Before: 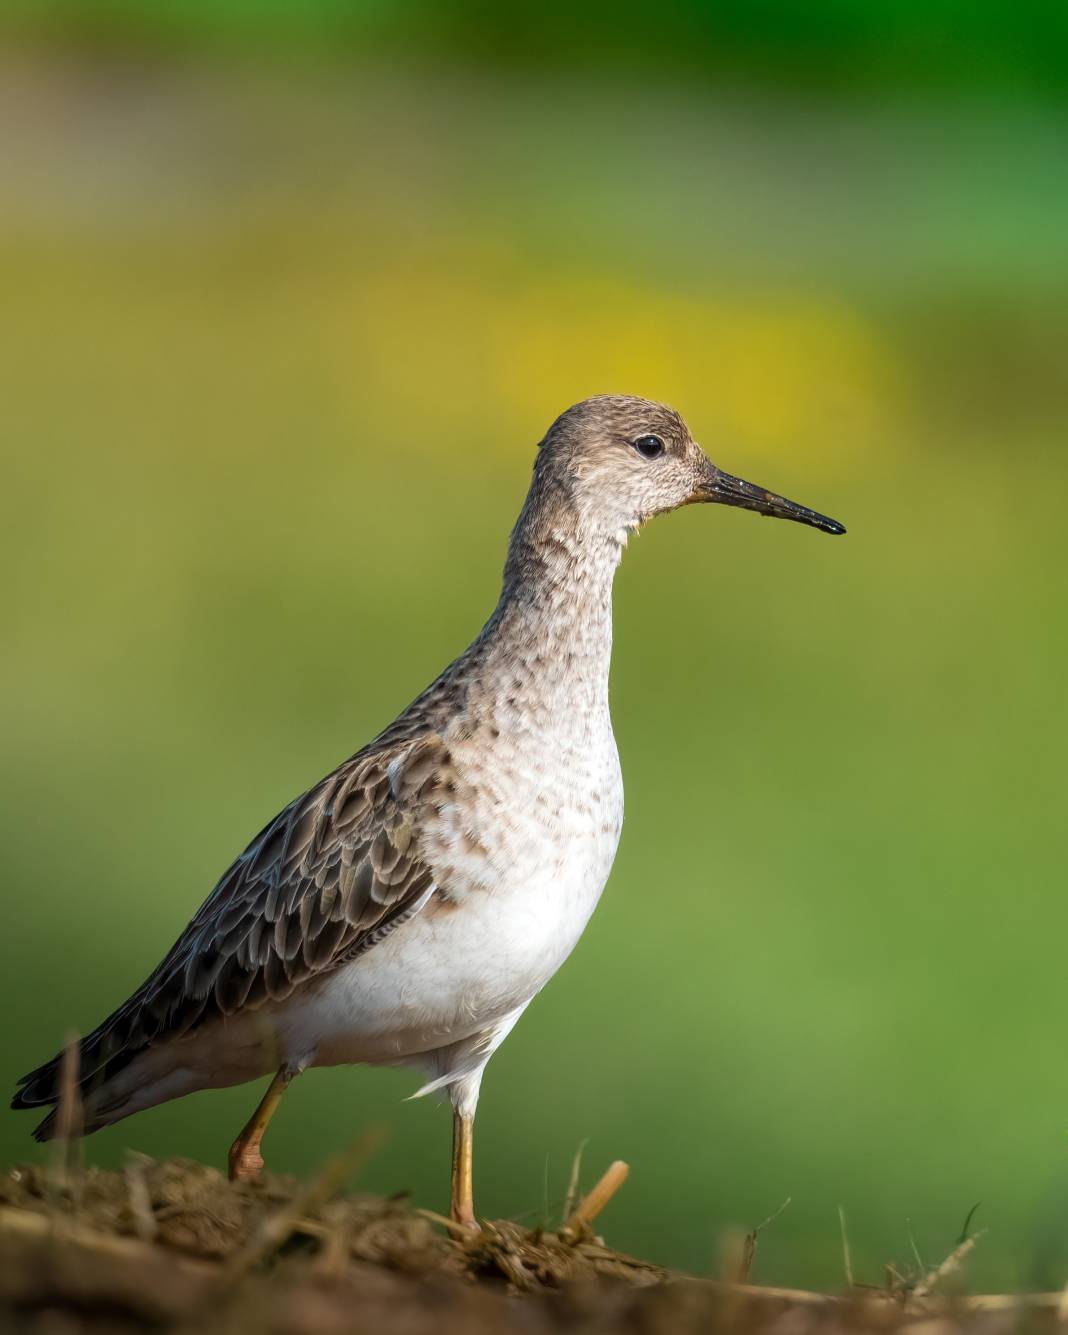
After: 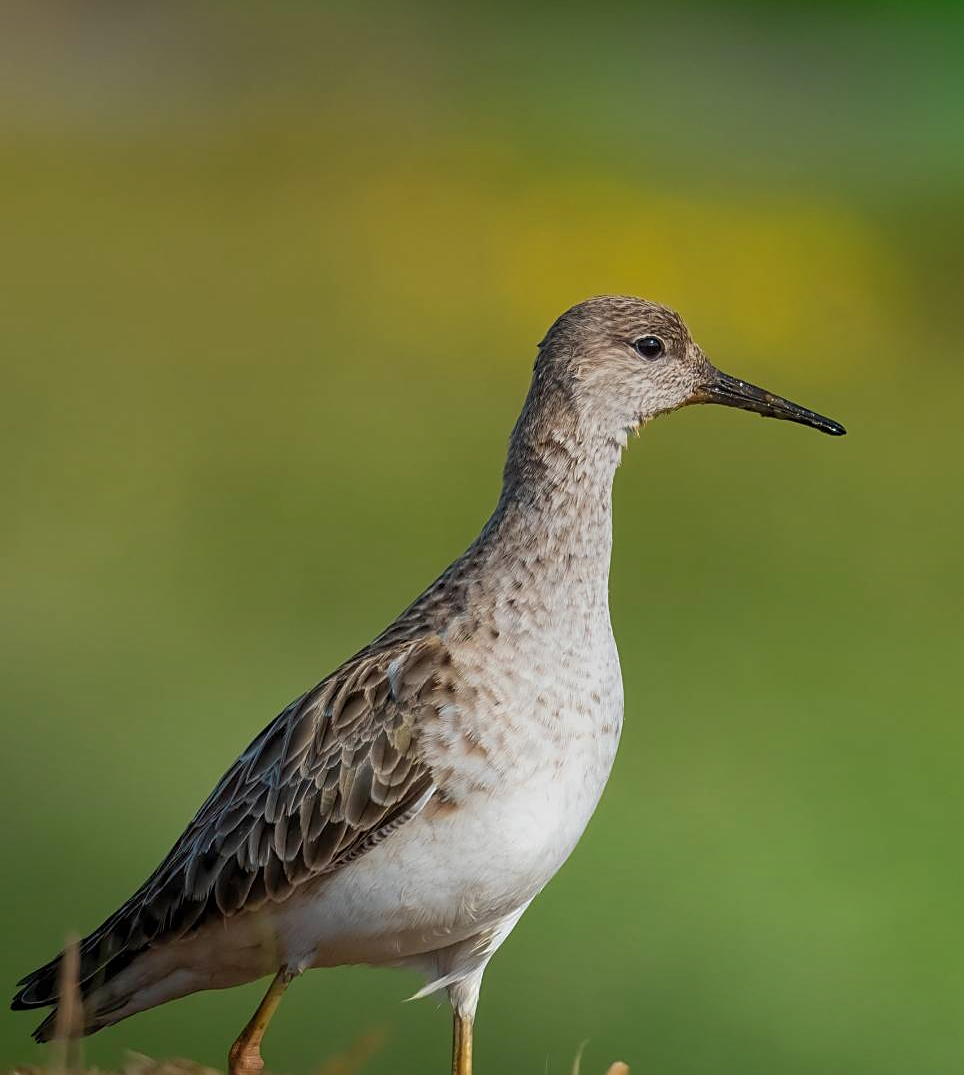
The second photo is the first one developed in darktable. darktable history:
crop: top 7.49%, right 9.717%, bottom 11.943%
shadows and highlights: on, module defaults
graduated density: rotation 5.63°, offset 76.9
sharpen: on, module defaults
